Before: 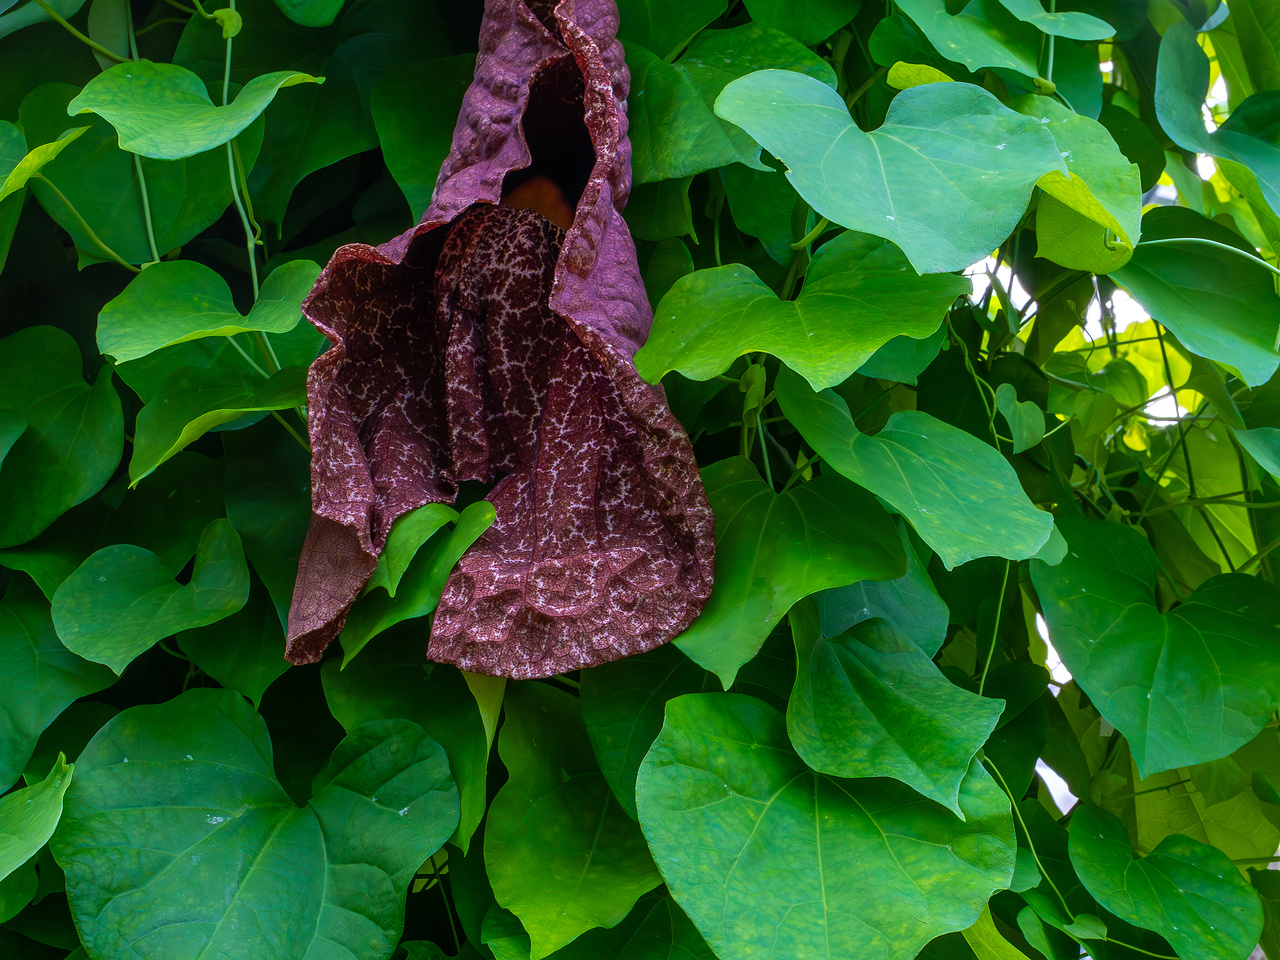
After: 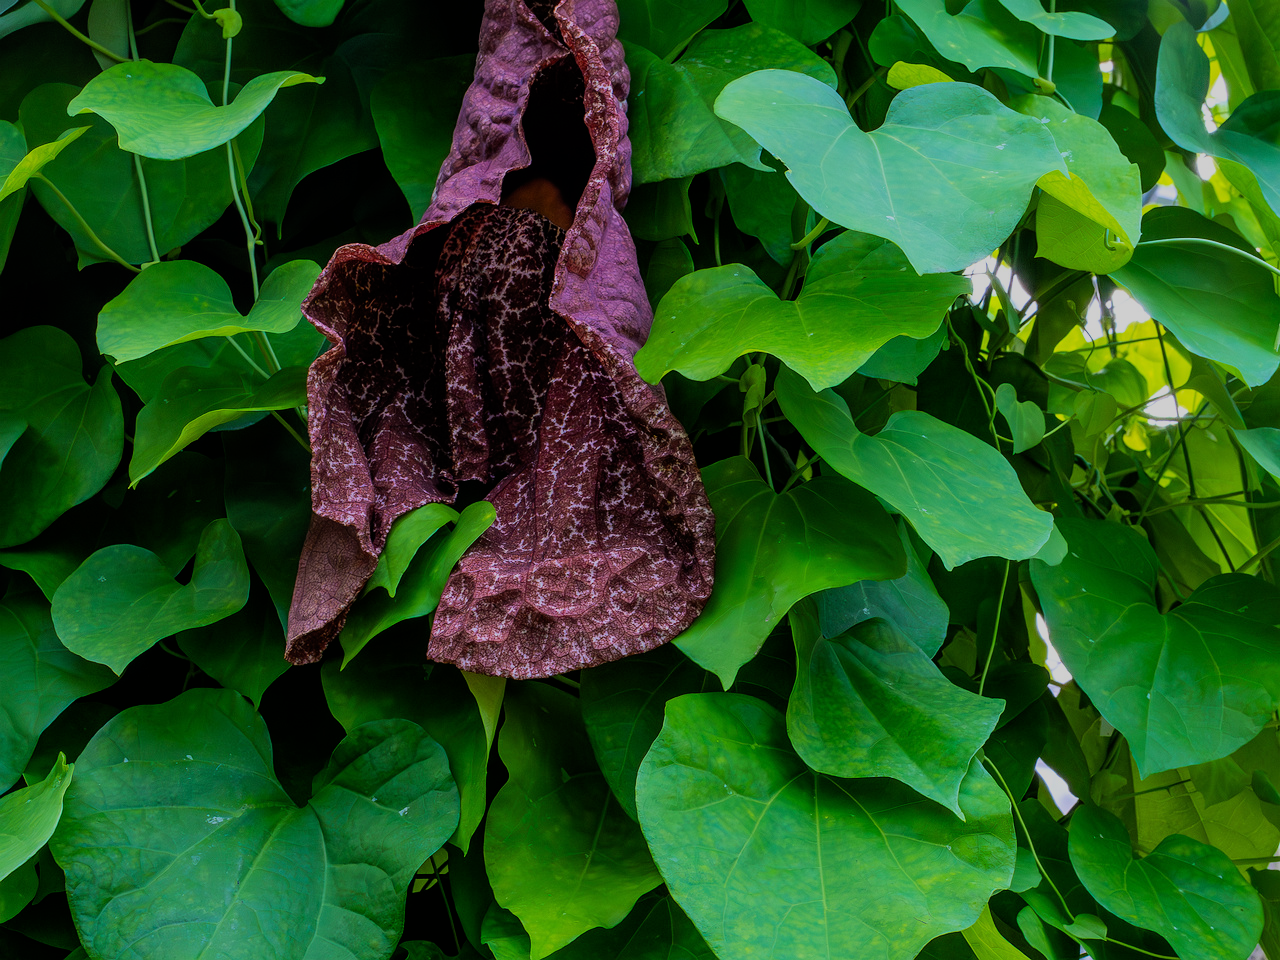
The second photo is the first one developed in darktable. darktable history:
filmic rgb: black relative exposure -7.1 EV, white relative exposure 5.37 EV, hardness 3.02, color science v6 (2022), iterations of high-quality reconstruction 0
